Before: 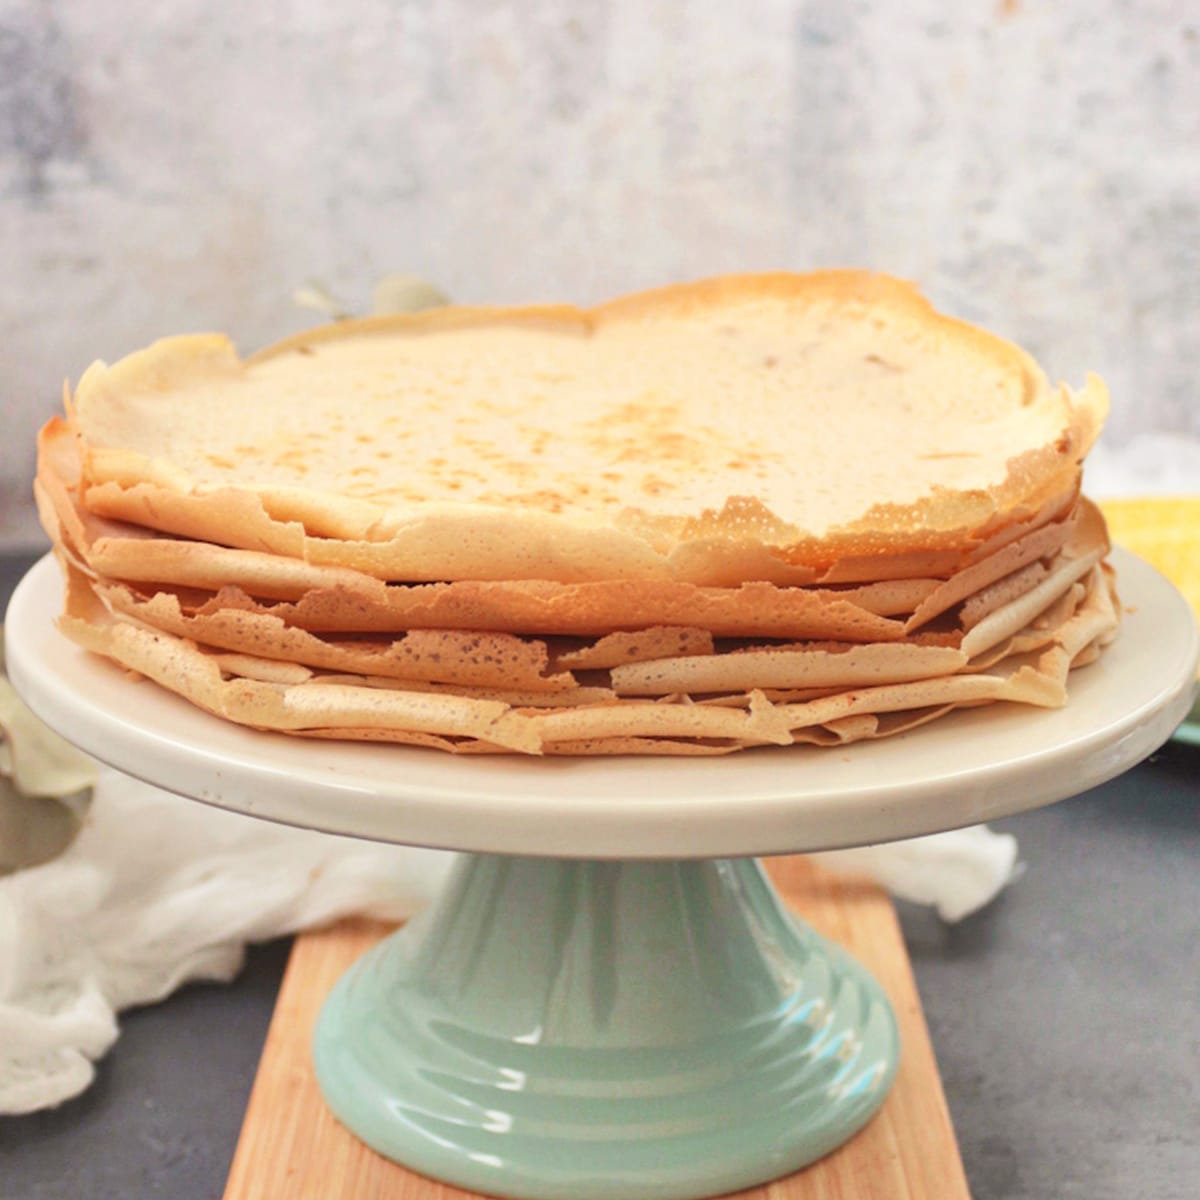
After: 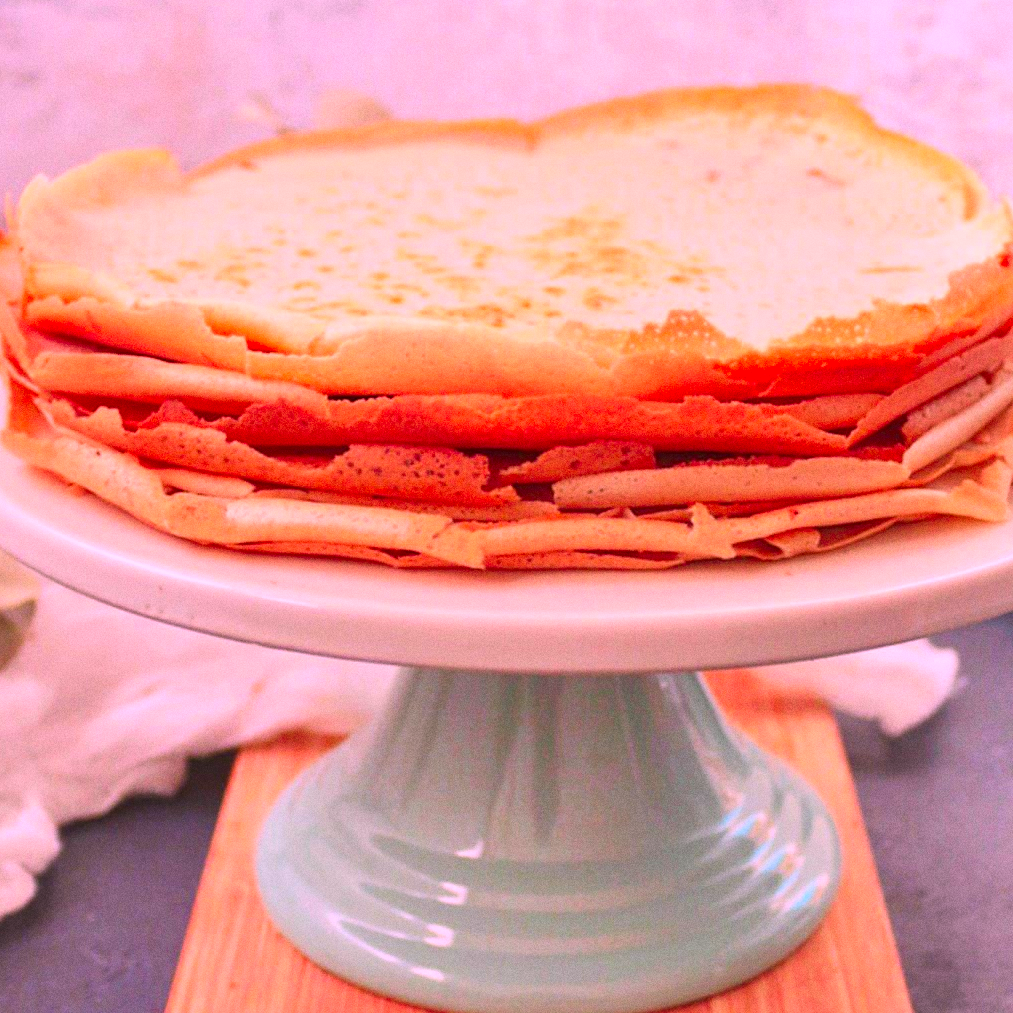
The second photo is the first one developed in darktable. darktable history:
color correction: highlights a* 19.5, highlights b* -11.53, saturation 1.69
grain: coarseness 0.09 ISO
crop and rotate: left 4.842%, top 15.51%, right 10.668%
